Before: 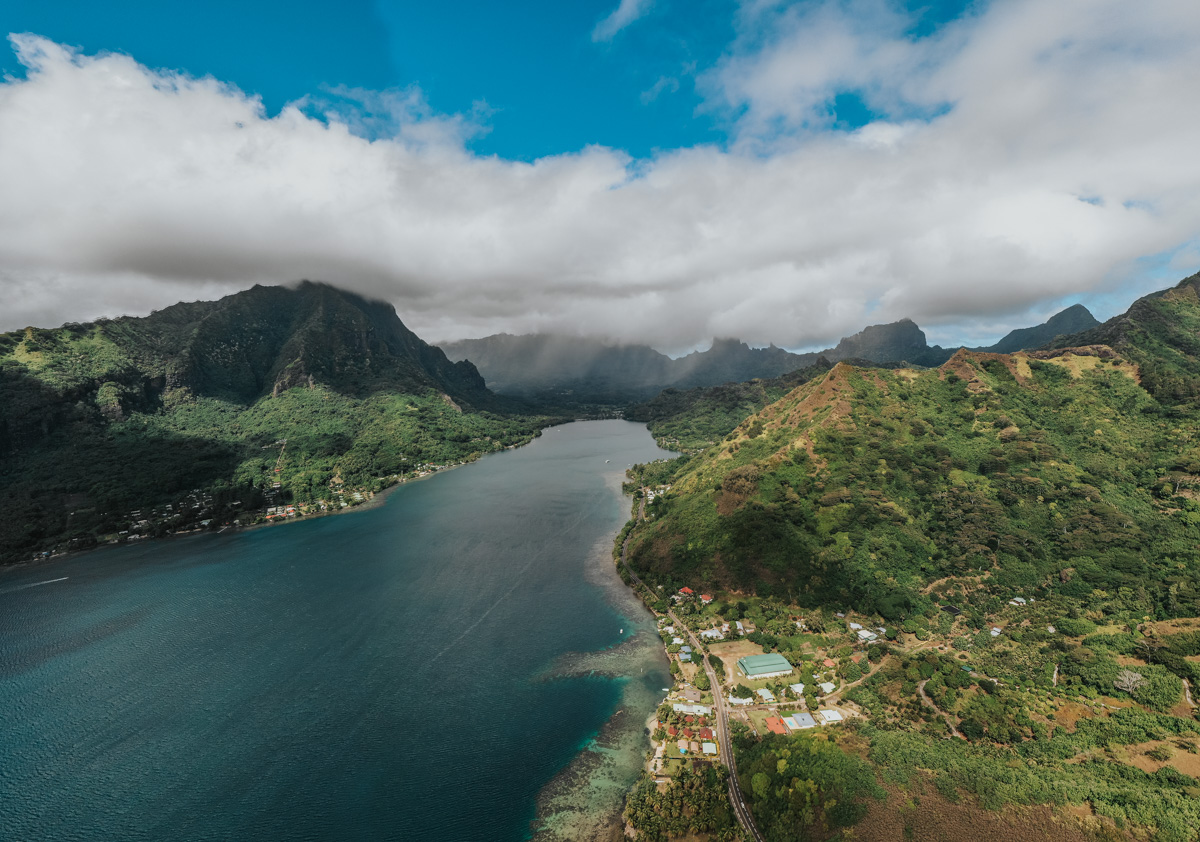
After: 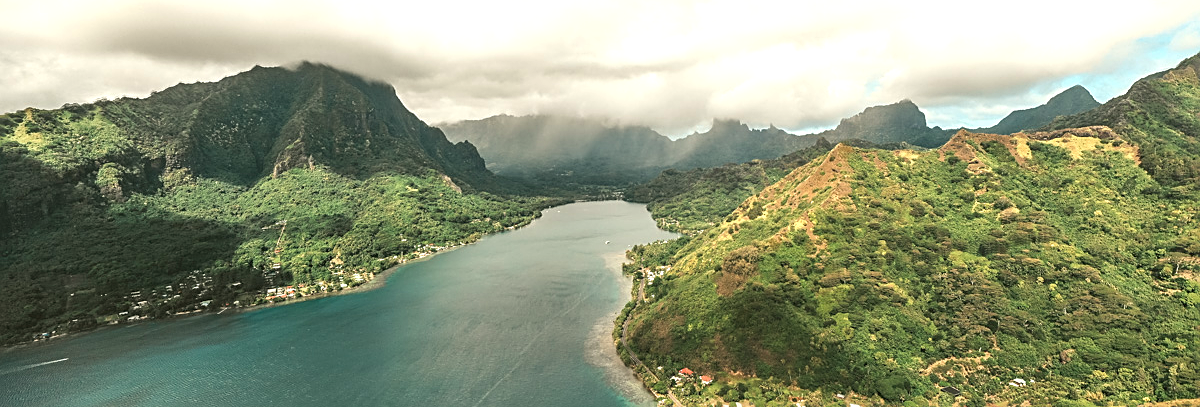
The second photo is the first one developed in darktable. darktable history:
exposure: black level correction 0, exposure 1.2 EV, compensate exposure bias true, compensate highlight preservation false
white balance: red 1.045, blue 0.932
sharpen: on, module defaults
color balance: mode lift, gamma, gain (sRGB), lift [1.04, 1, 1, 0.97], gamma [1.01, 1, 1, 0.97], gain [0.96, 1, 1, 0.97]
crop and rotate: top 26.056%, bottom 25.543%
